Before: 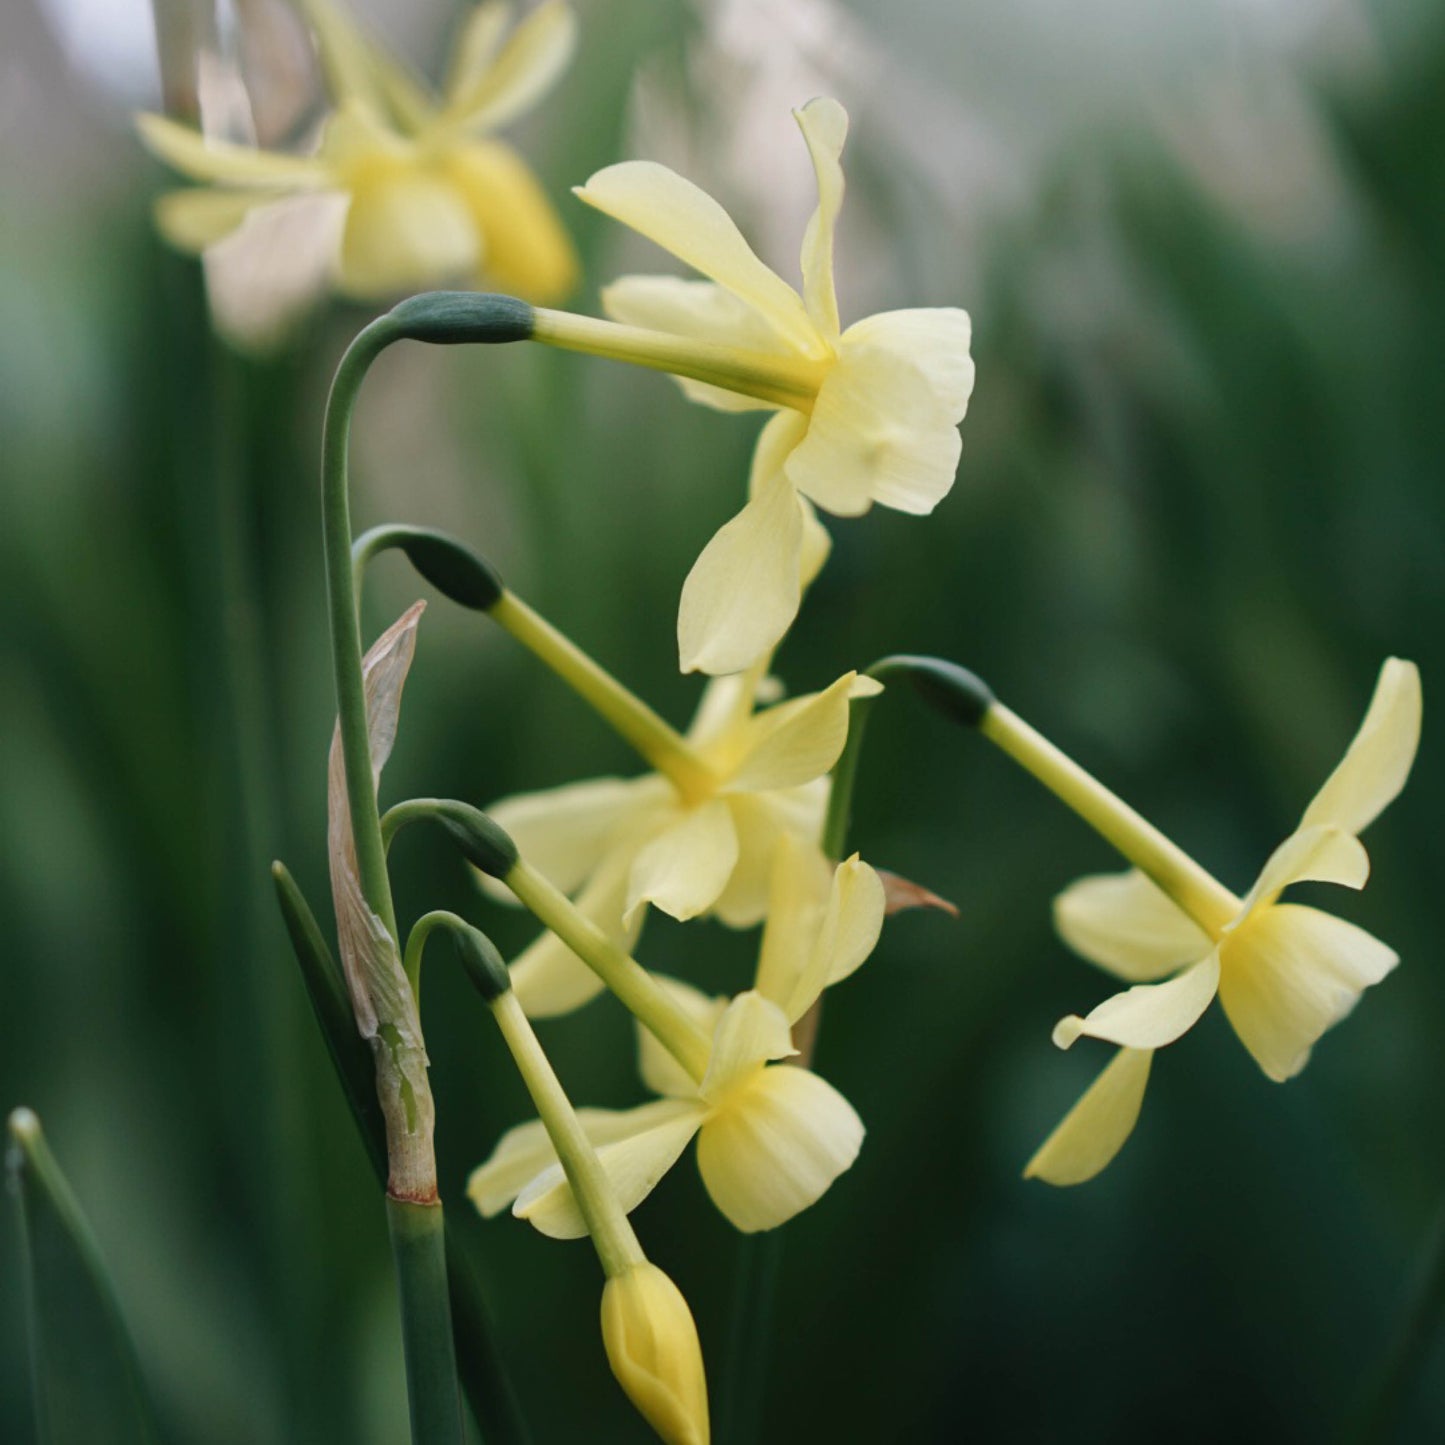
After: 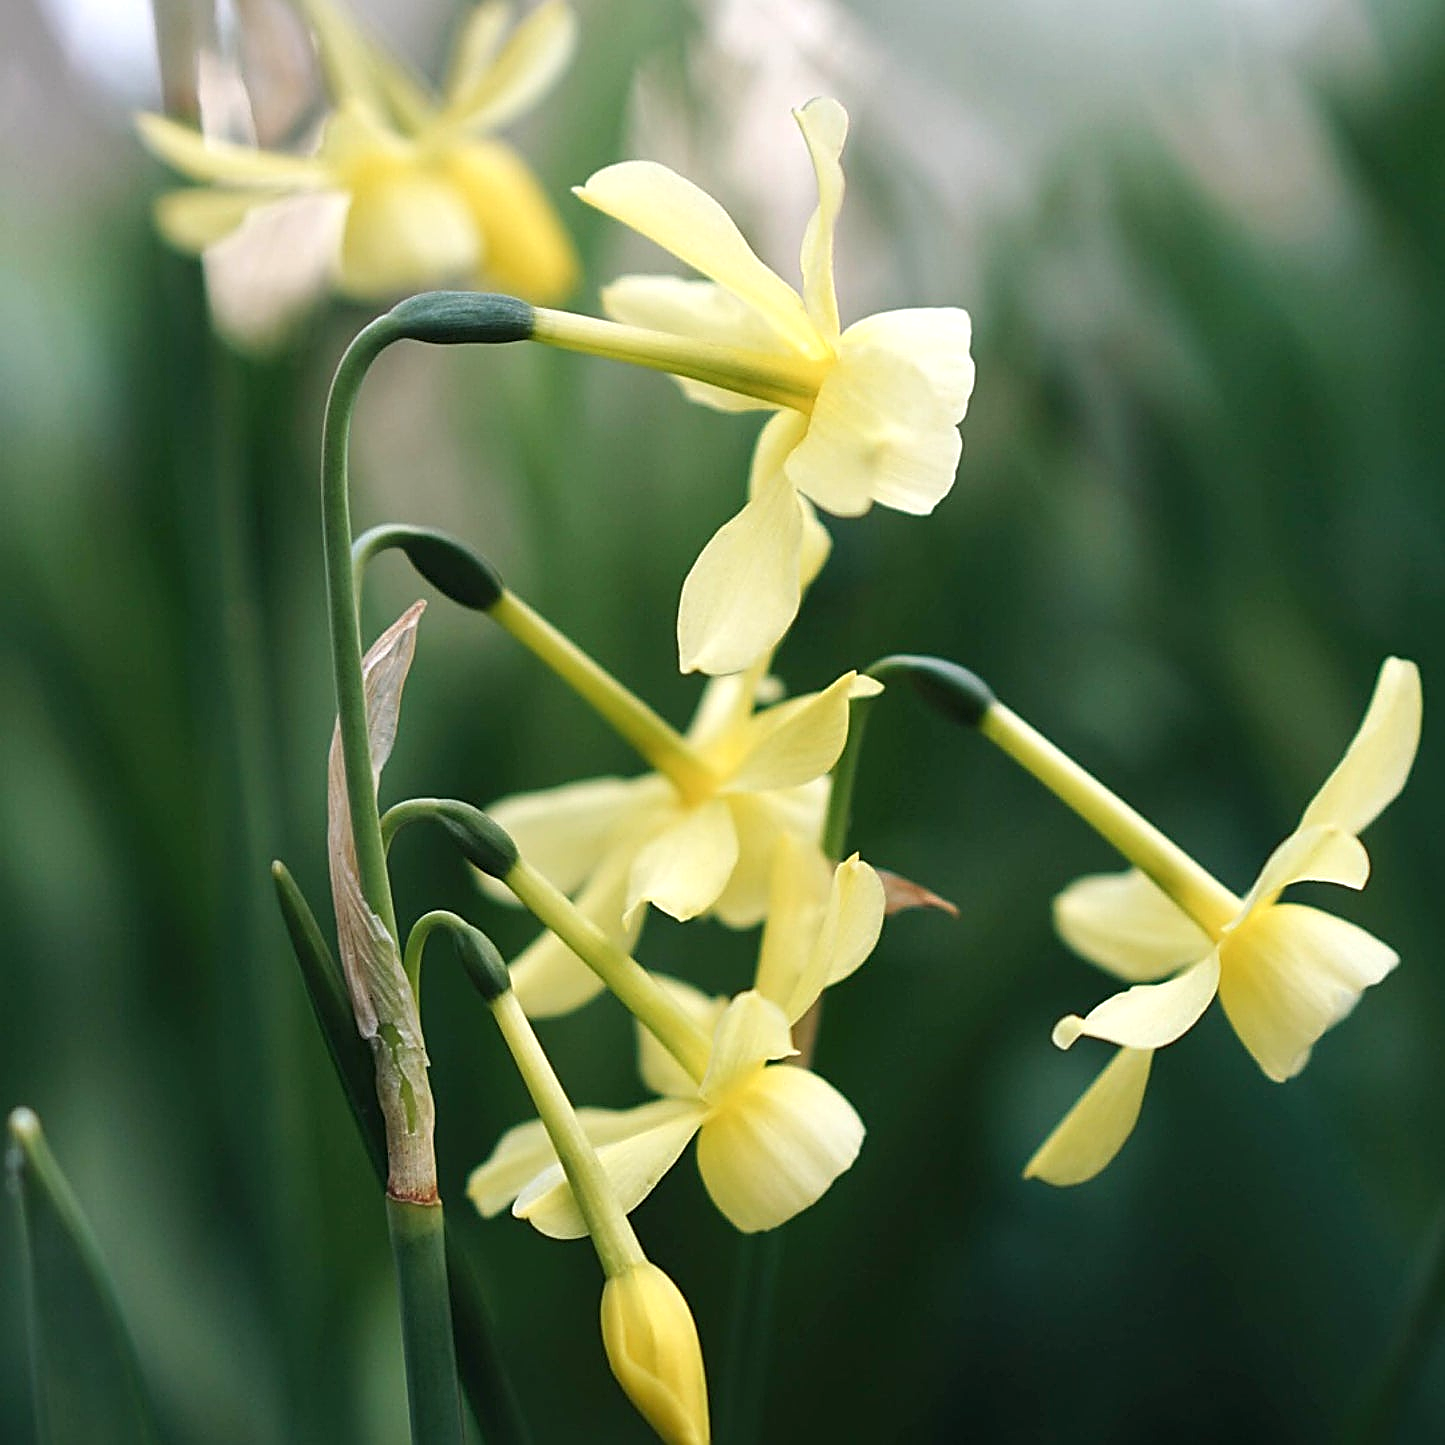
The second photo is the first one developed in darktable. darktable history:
exposure: black level correction 0.001, exposure 0.5 EV, compensate exposure bias true, compensate highlight preservation false
sharpen: radius 1.685, amount 1.294
